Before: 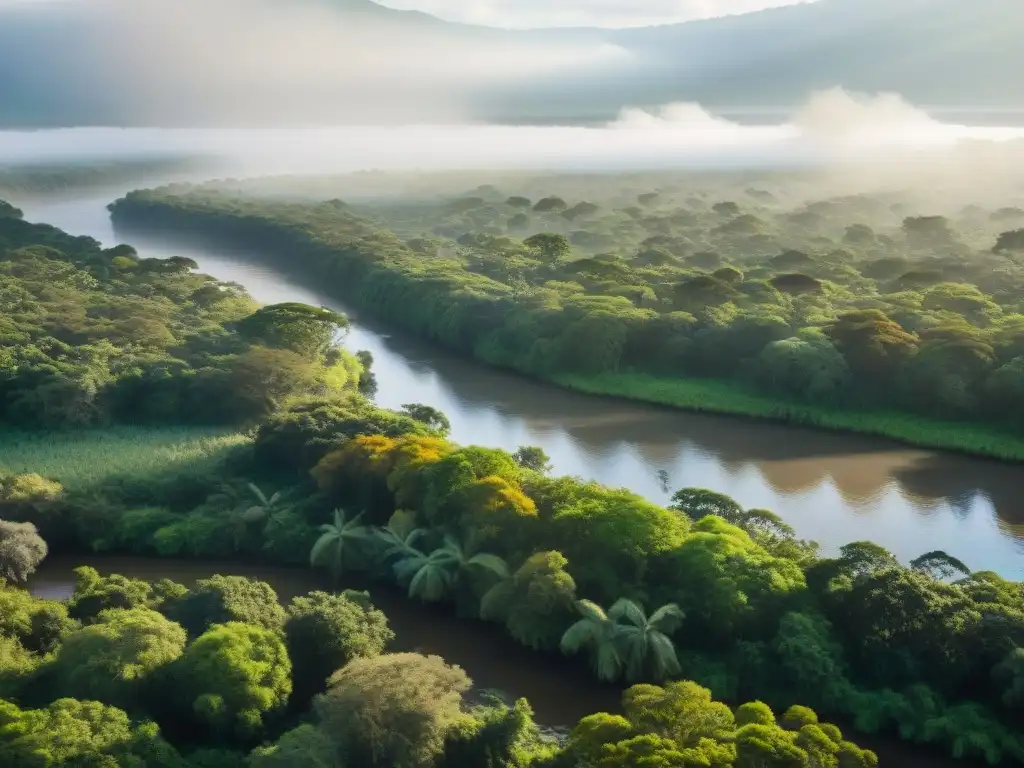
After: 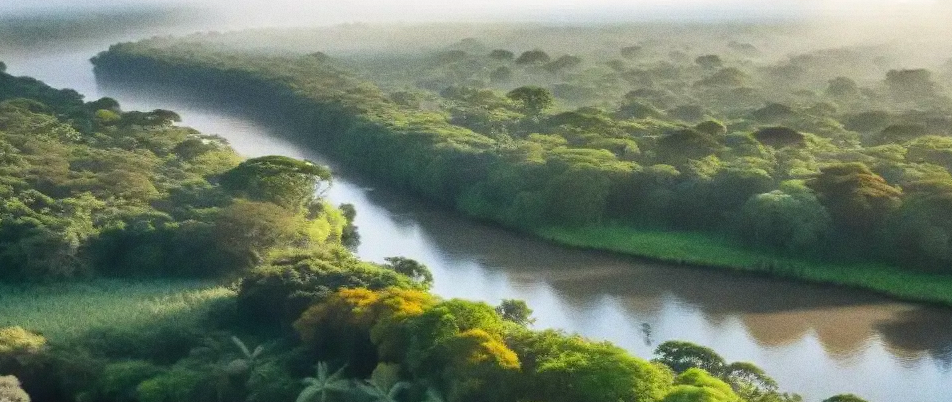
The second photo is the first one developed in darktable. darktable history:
exposure: exposure 0.127 EV, compensate highlight preservation false
grain: coarseness 0.09 ISO
crop: left 1.744%, top 19.225%, right 5.069%, bottom 28.357%
